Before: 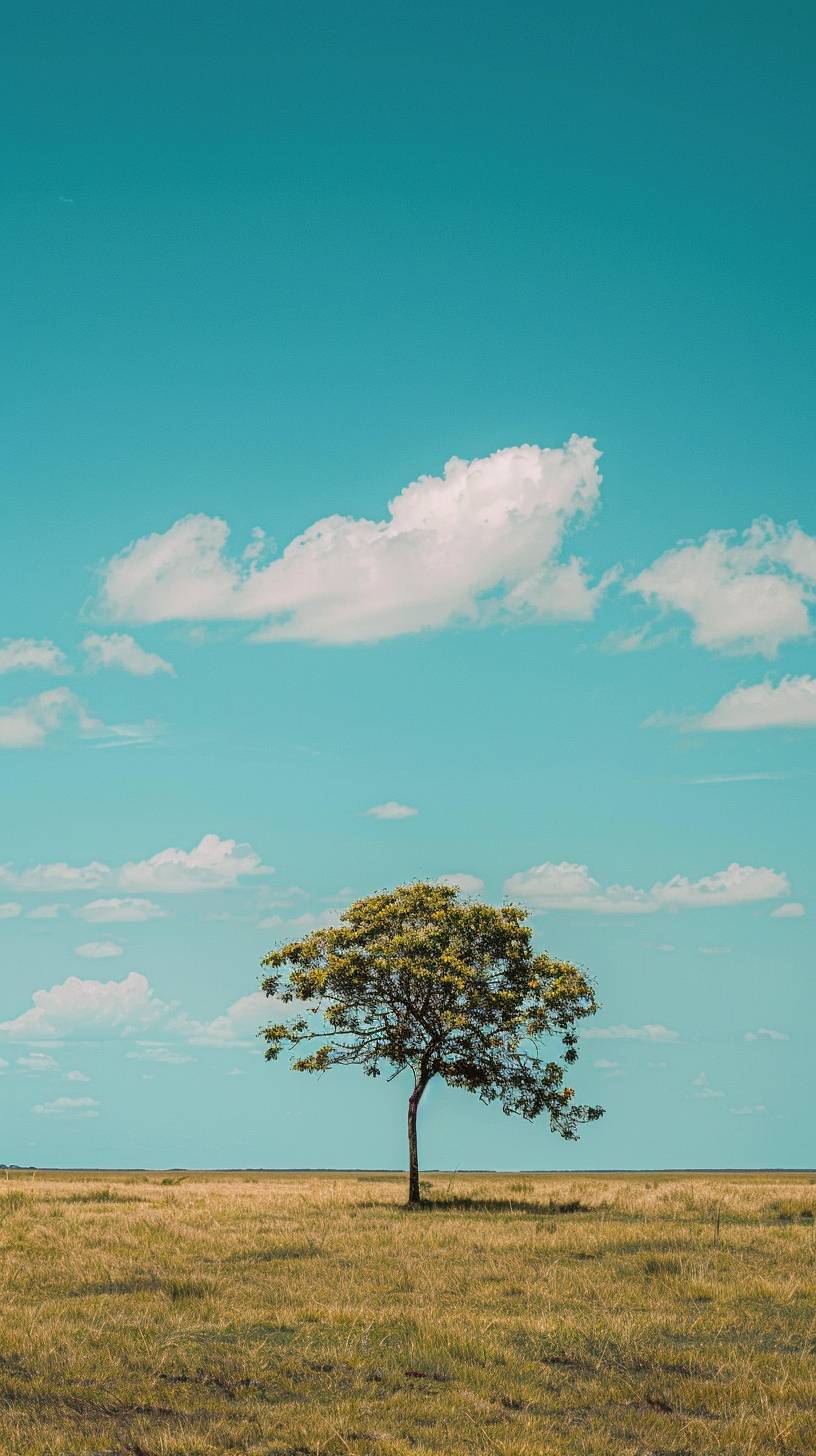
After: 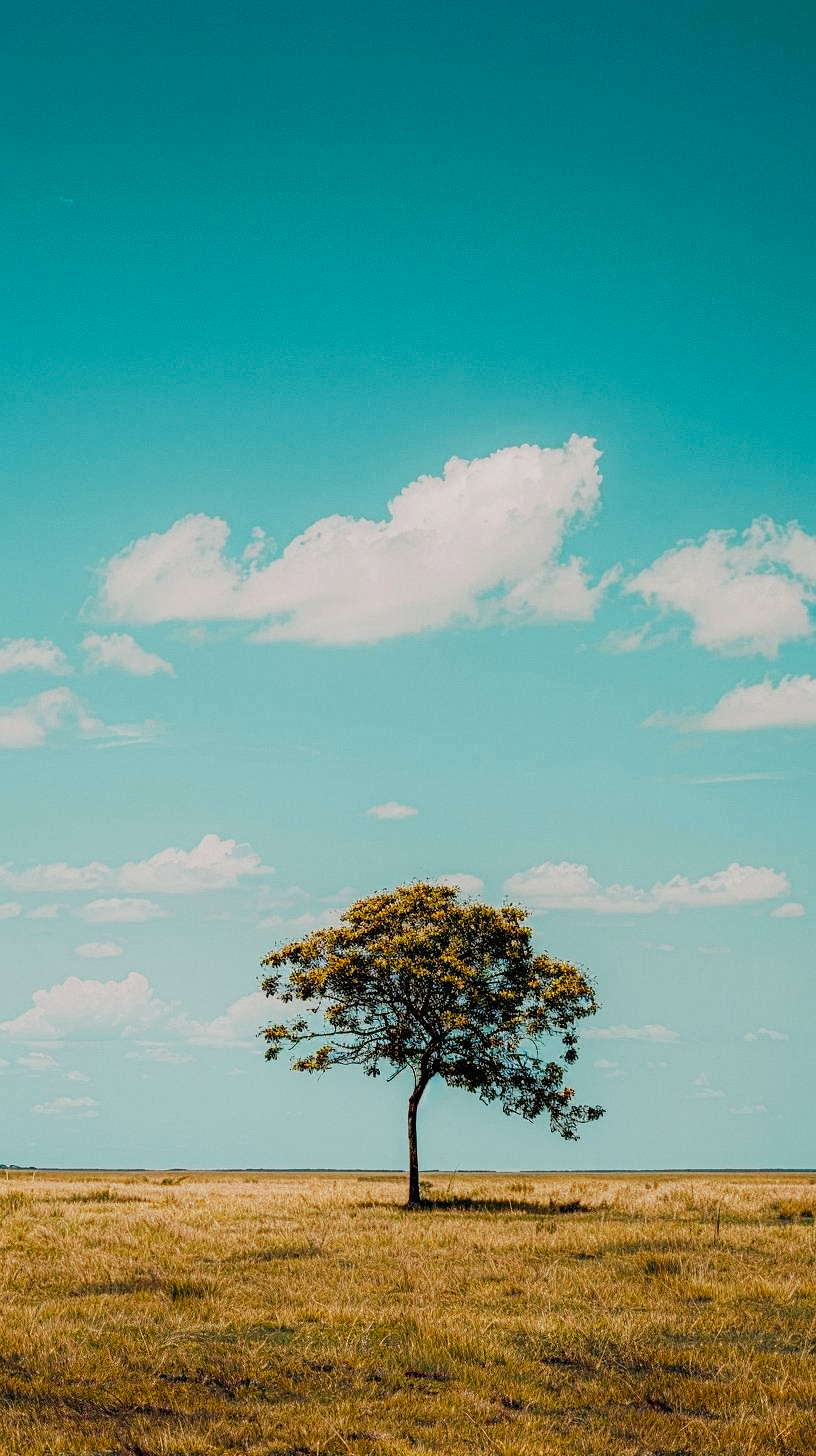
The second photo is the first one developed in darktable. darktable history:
contrast equalizer: y [[0.5, 0.486, 0.447, 0.446, 0.489, 0.5], [0.5 ×6], [0.5 ×6], [0 ×6], [0 ×6]]
color balance rgb: shadows lift › chroma 1%, shadows lift › hue 28.8°, power › hue 60°, highlights gain › chroma 1%, highlights gain › hue 60°, global offset › luminance 0.25%, perceptual saturation grading › highlights -20%, perceptual saturation grading › shadows 20%, perceptual brilliance grading › highlights 5%, perceptual brilliance grading › shadows -10%, global vibrance 19.67%
color equalizer: saturation › orange 1.03, saturation › green 0.92, saturation › blue 1.05, hue › yellow -4.8, hue › green 2.4, brightness › red 0.927, brightness › orange 1.04, brightness › yellow 1.04, brightness › green 0.9, brightness › cyan 0.953, brightness › blue 0.92, brightness › lavender 0.98, brightness › magenta 0.98 | blend: blend mode normal, opacity 100%; mask: uniform (no mask)
diffuse or sharpen "bloom 20%": radius span 32, 1st order speed 50%, 2nd order speed 50%, 3rd order speed 50%, 4th order speed 50% | blend: blend mode normal, opacity 20%; mask: uniform (no mask)
grain "film": coarseness 0.09 ISO, strength 10%
rgb primaries: red hue -0.021, red purity 1.1, green hue 0.017, blue hue -0.087, blue purity 1.1
sigmoid: contrast 1.7, skew -0.2, preserve hue 0%, red attenuation 0.1, red rotation 0.035, green attenuation 0.1, green rotation -0.017, blue attenuation 0.15, blue rotation -0.052, base primaries Rec2020
tone equalizer "reduce highlights": -8 EV -0.002 EV, -7 EV 0.005 EV, -6 EV -0.009 EV, -5 EV 0.011 EV, -4 EV -0.012 EV, -3 EV 0.007 EV, -2 EV -0.062 EV, -1 EV -0.293 EV, +0 EV -0.582 EV, smoothing diameter 2%, edges refinement/feathering 20, mask exposure compensation -1.57 EV, filter diffusion 5
diffuse or sharpen "_builtin_local contrast | fast": radius span 512, edge sensitivity 0.01, edge threshold 0.05, 3rd order anisotropy 500%, 3rd order speed -50%, central radius 512
